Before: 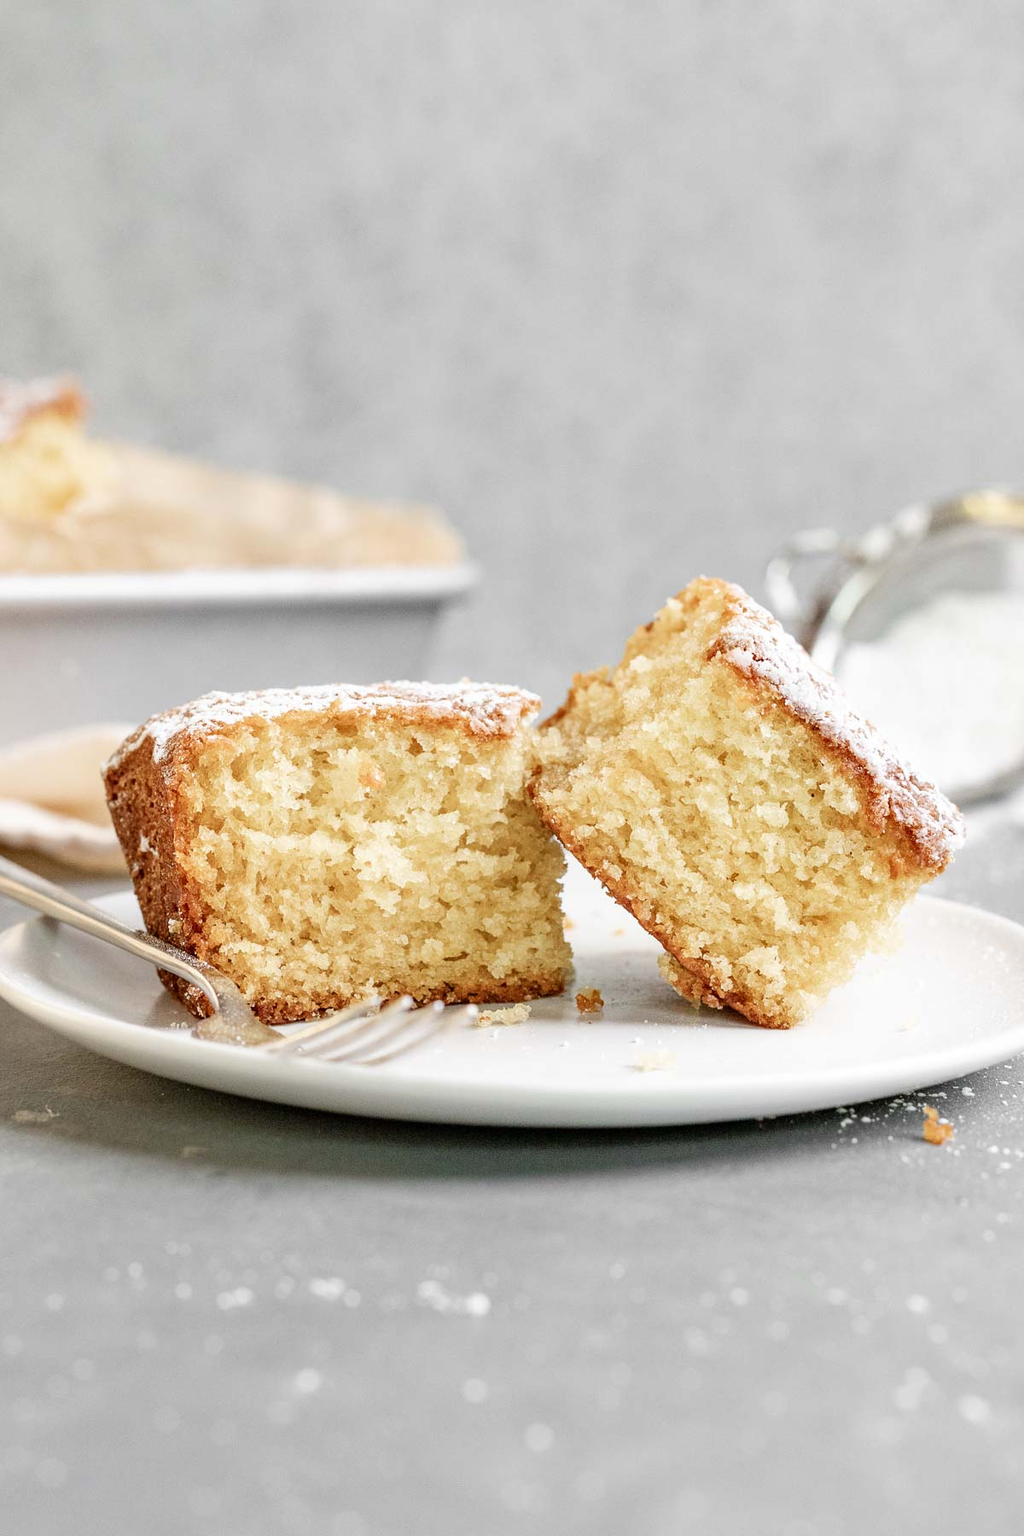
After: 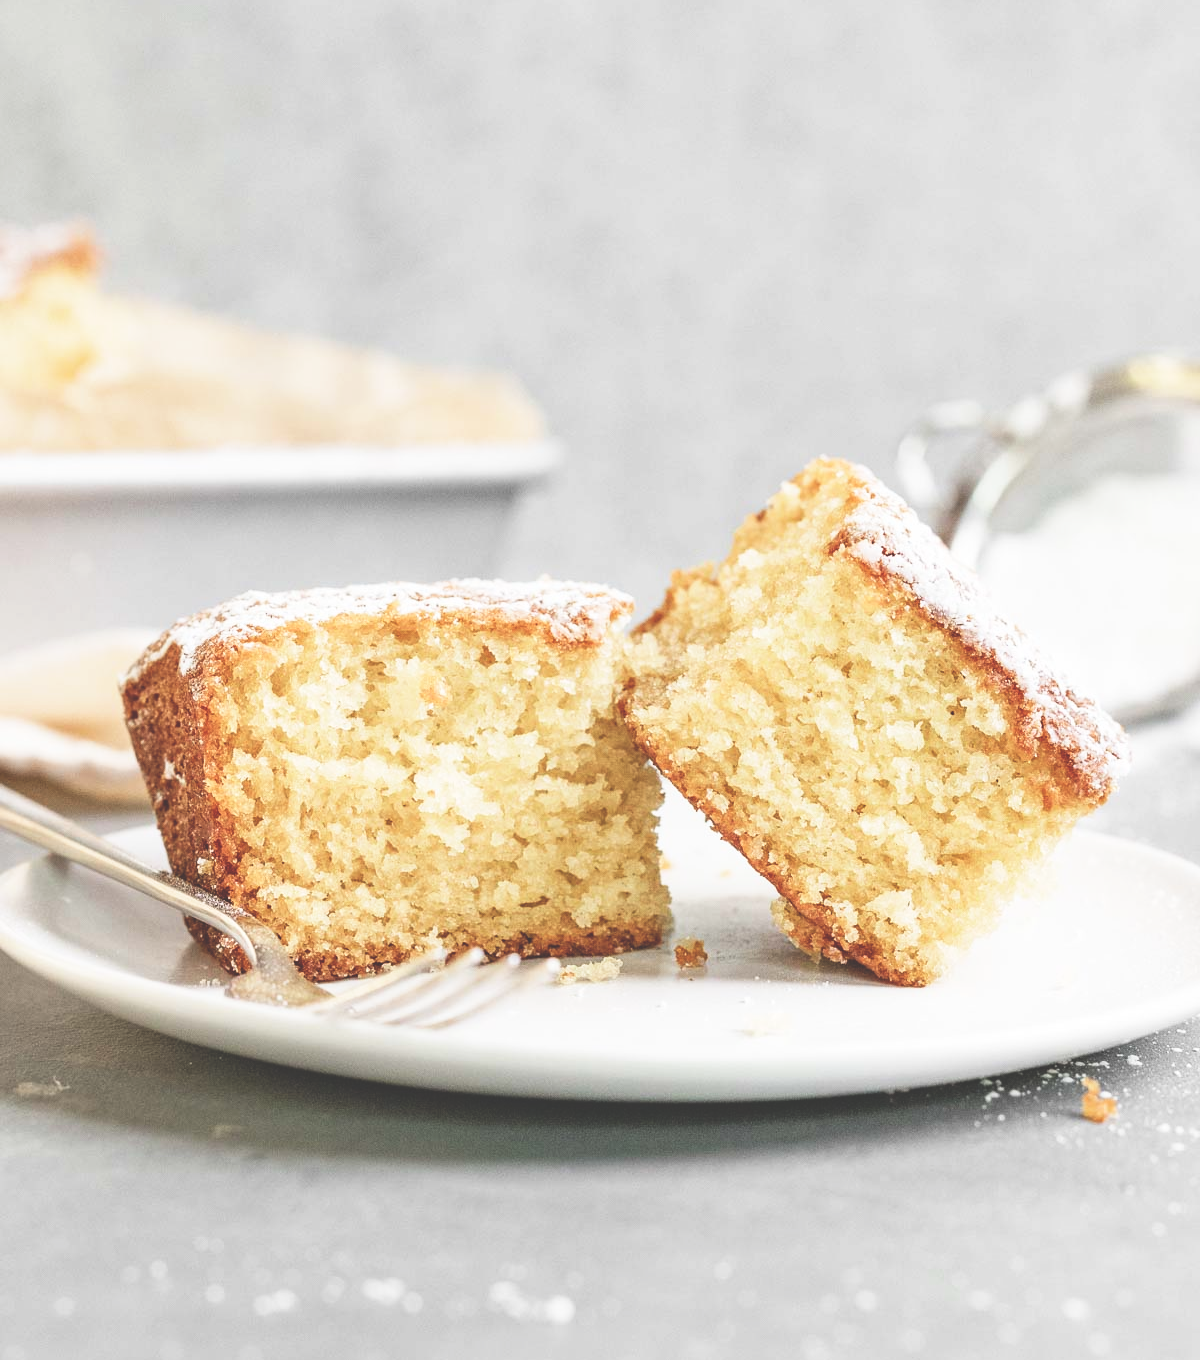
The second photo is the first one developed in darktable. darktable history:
crop and rotate: top 12.216%, bottom 12.201%
exposure: black level correction -0.031, compensate highlight preservation false
base curve: curves: ch0 [(0, 0) (0.666, 0.806) (1, 1)], preserve colors none
